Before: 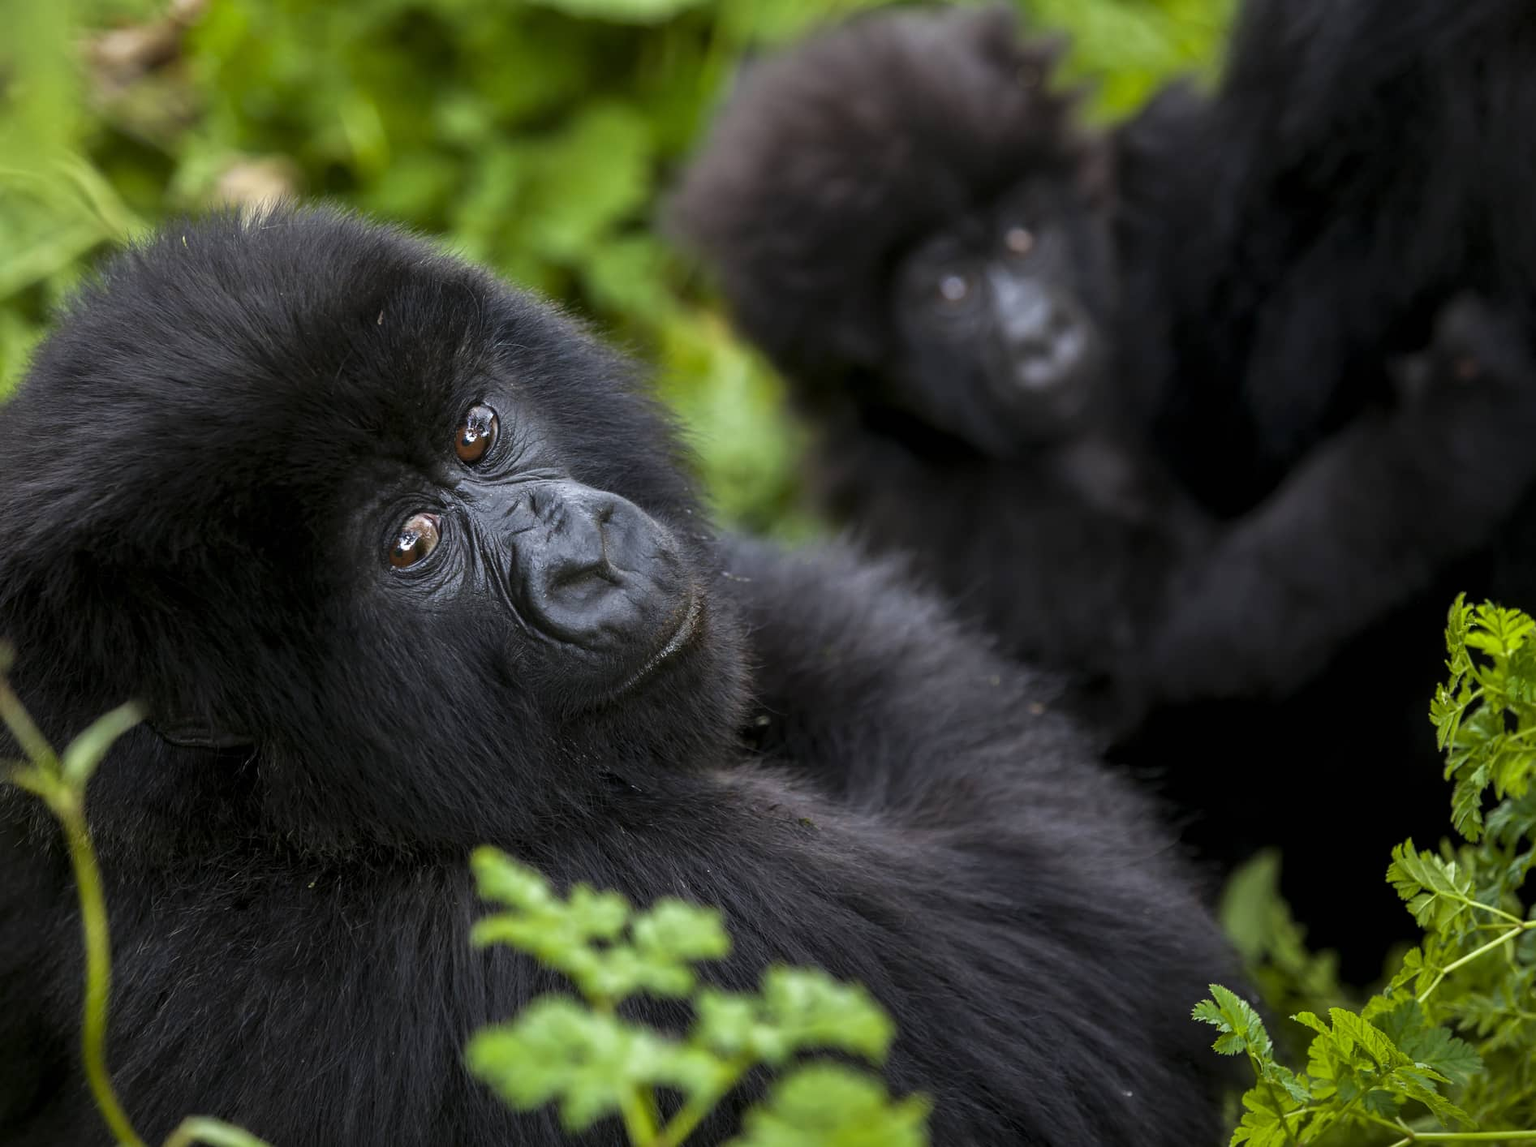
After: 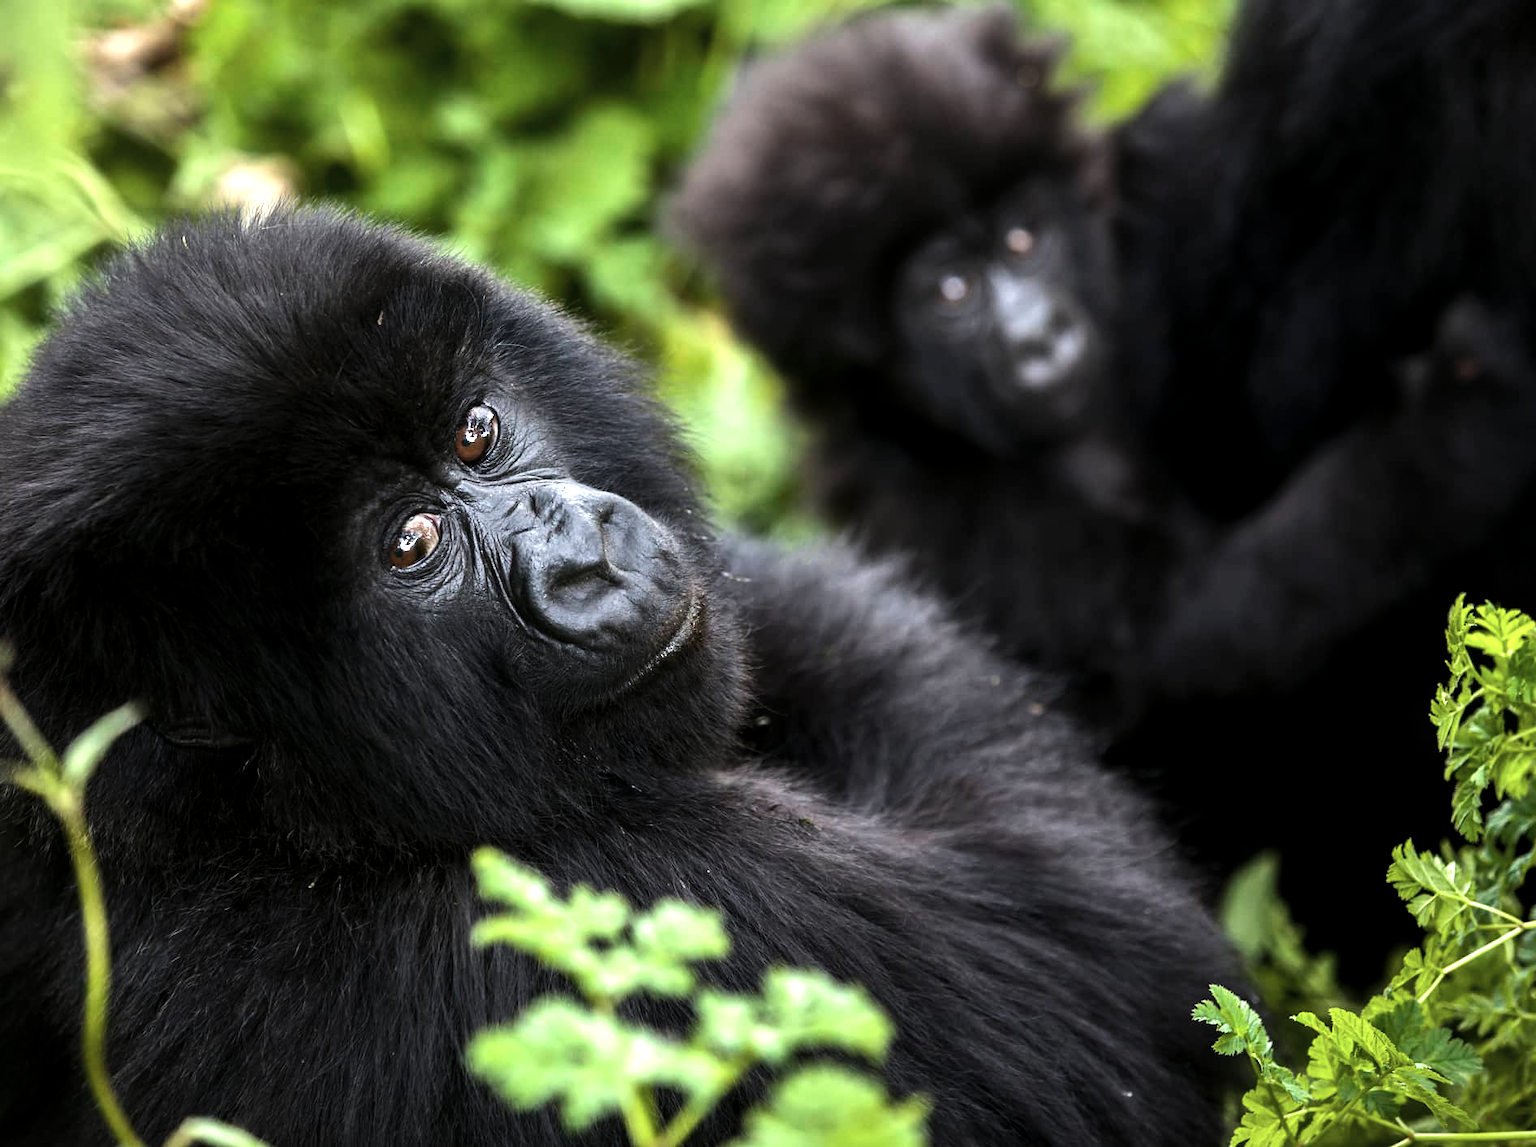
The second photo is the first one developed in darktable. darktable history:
tone equalizer: -8 EV -0.719 EV, -7 EV -0.728 EV, -6 EV -0.575 EV, -5 EV -0.401 EV, -3 EV 0.403 EV, -2 EV 0.6 EV, -1 EV 0.7 EV, +0 EV 0.769 EV, edges refinement/feathering 500, mask exposure compensation -1.57 EV, preserve details no
exposure: exposure 0.509 EV, compensate highlight preservation false
color correction: highlights b* -0.049, saturation 0.765
